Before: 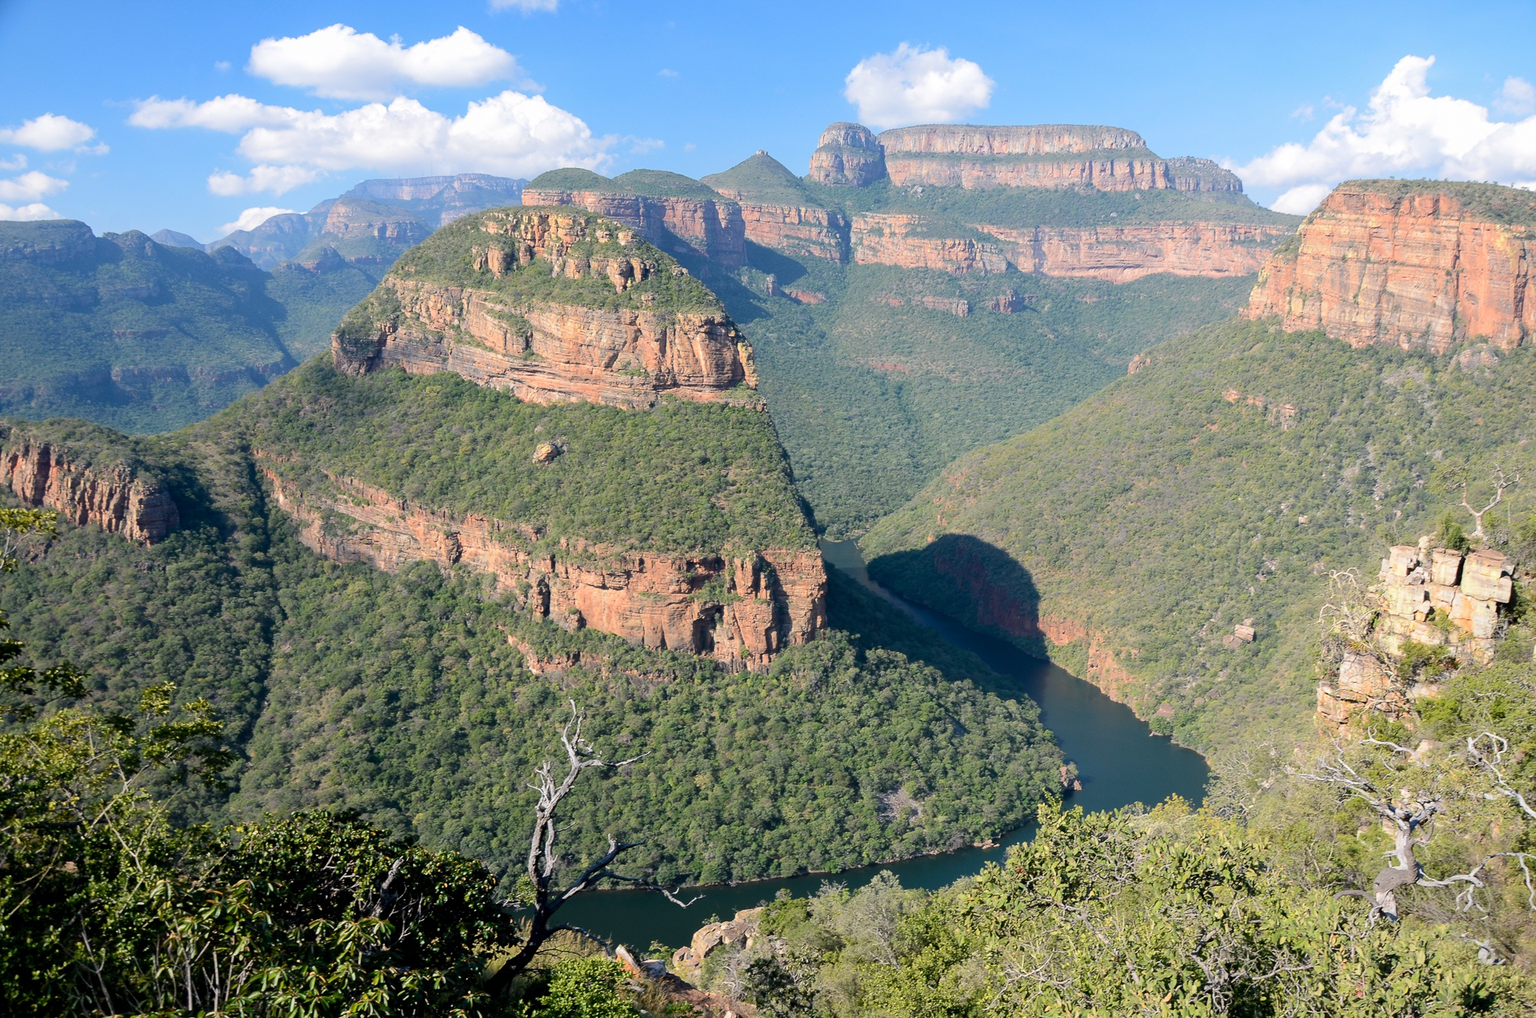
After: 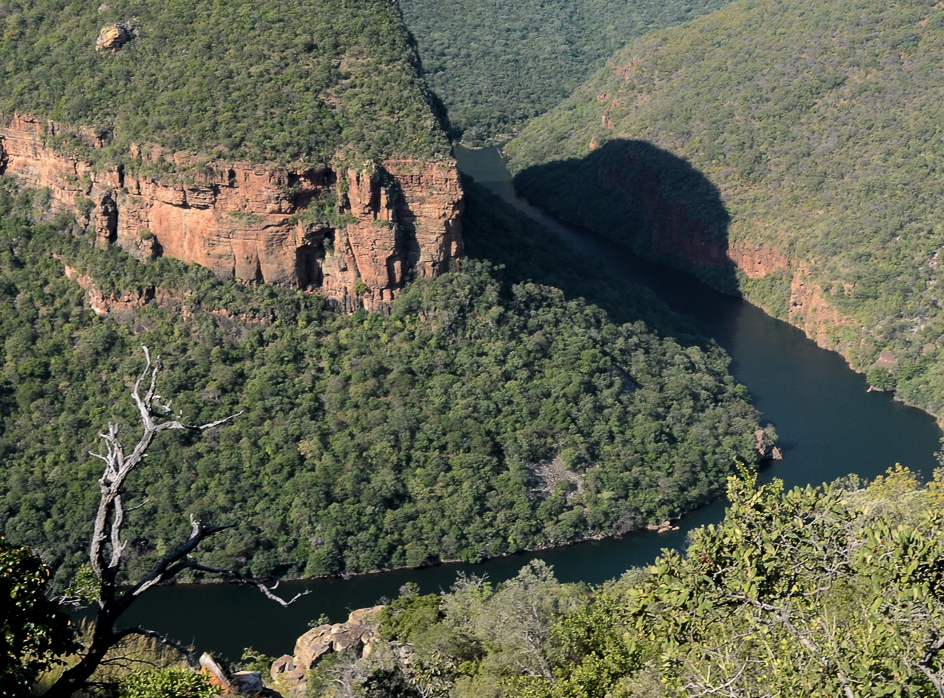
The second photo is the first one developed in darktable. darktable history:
crop: left 29.715%, top 41.575%, right 21.089%, bottom 3.514%
levels: levels [0.029, 0.545, 0.971]
